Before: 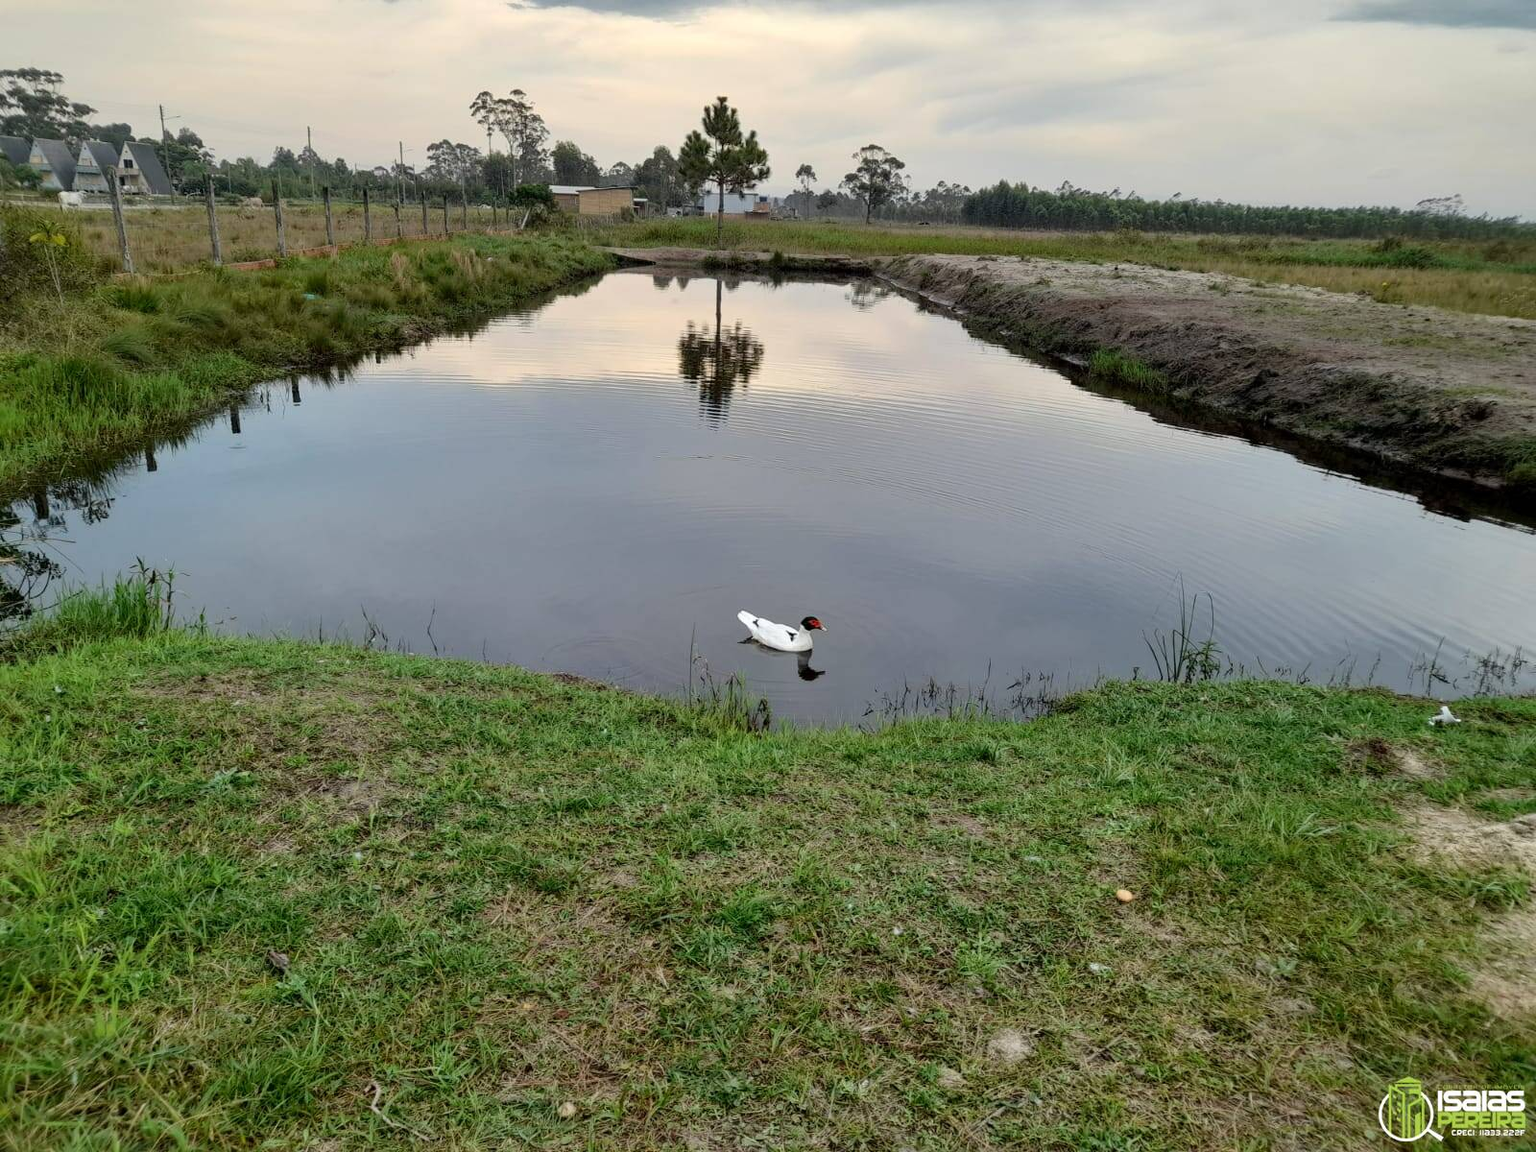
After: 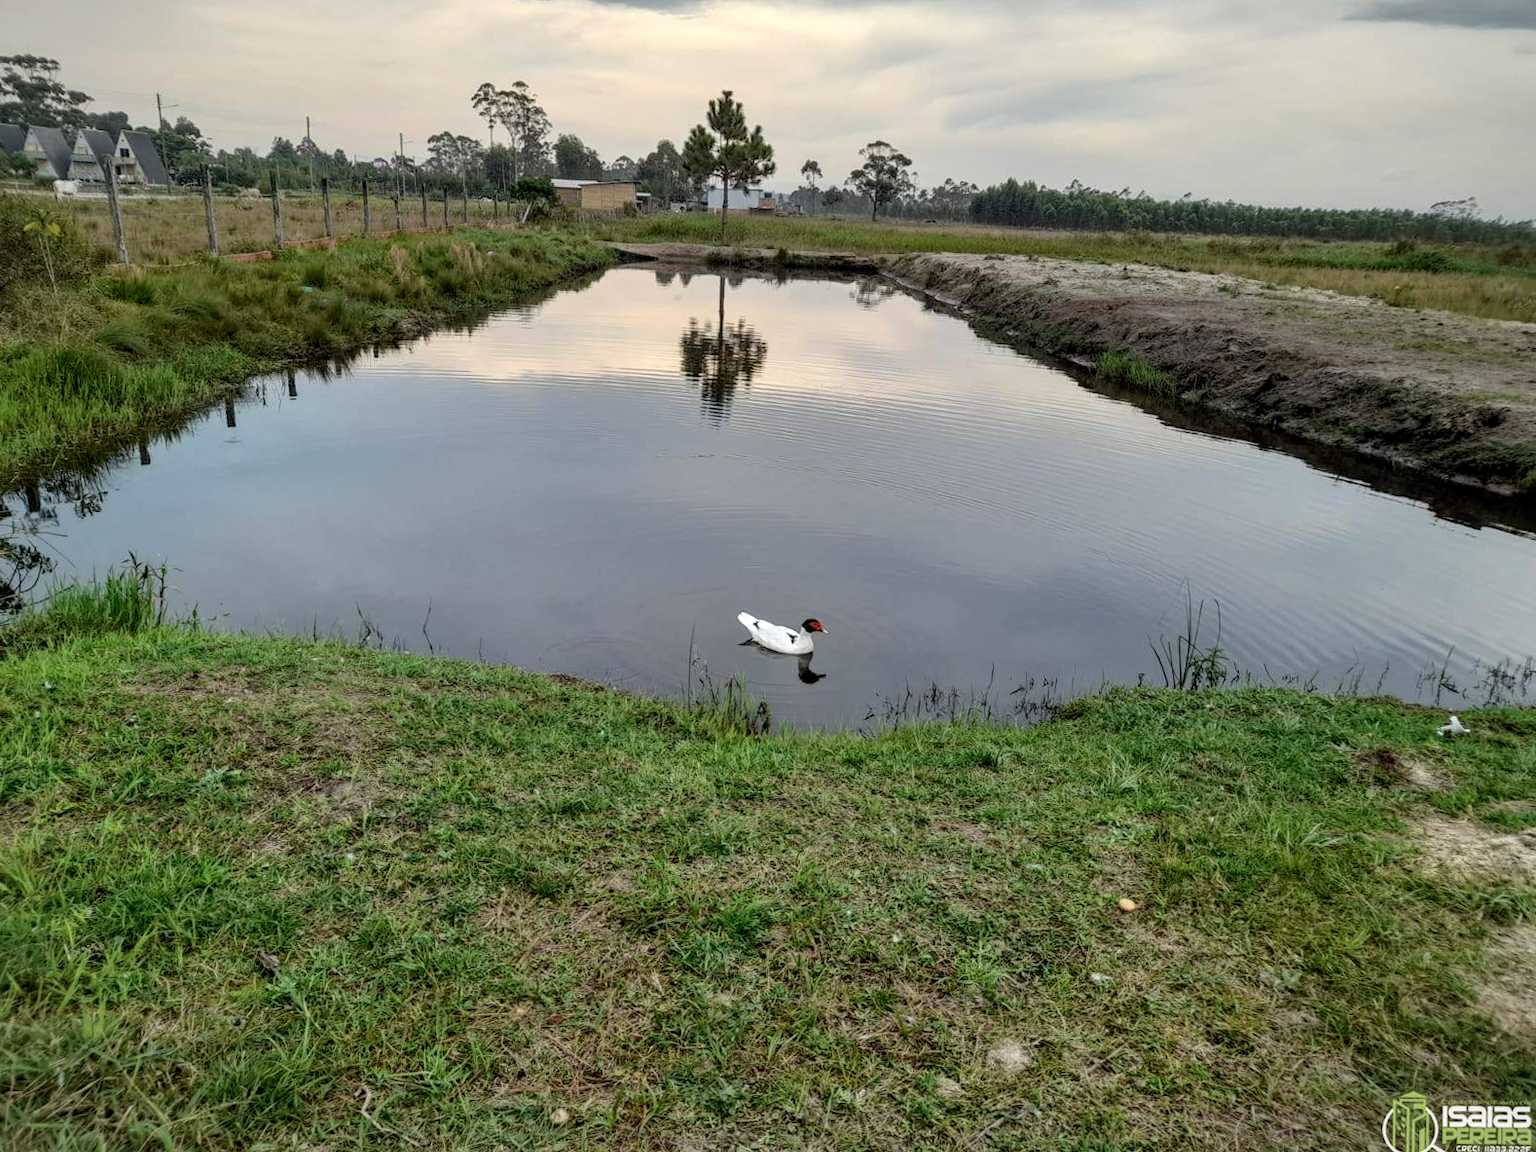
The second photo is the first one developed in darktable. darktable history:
crop and rotate: angle -0.577°
vignetting: fall-off start 100.35%, brightness -0.179, saturation -0.311, width/height ratio 1.305
local contrast: on, module defaults
